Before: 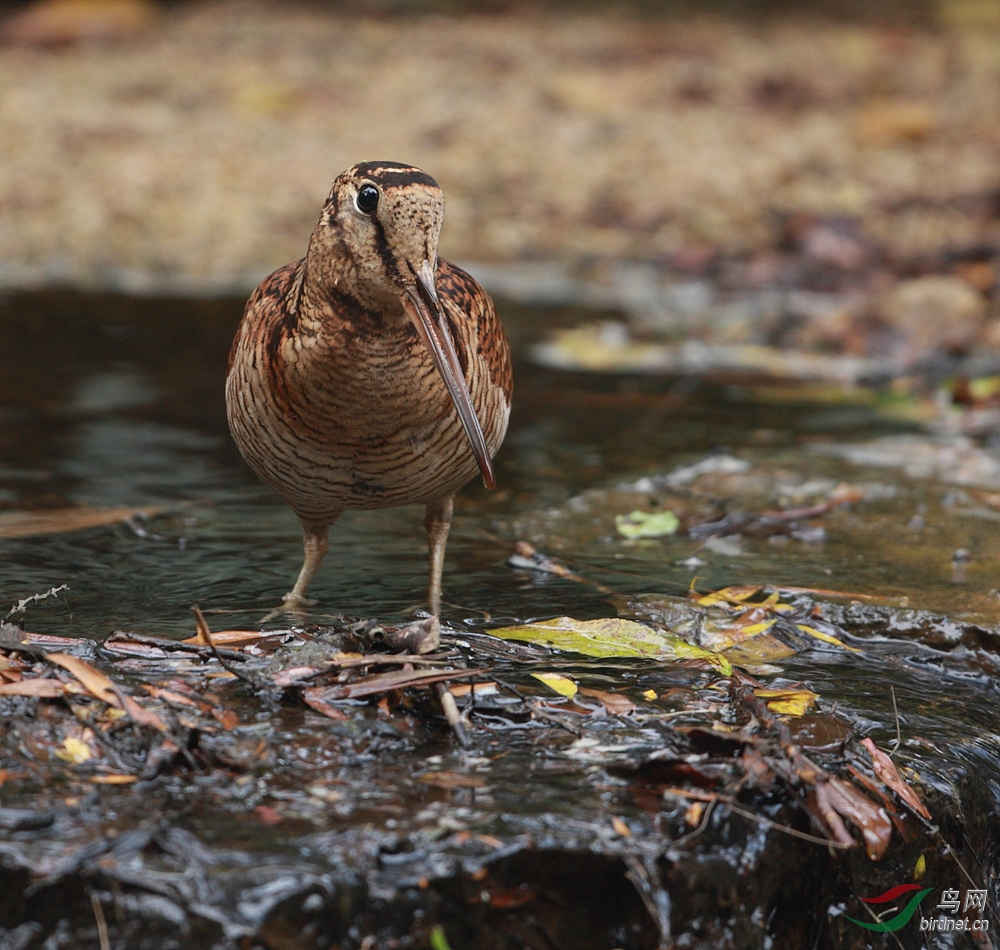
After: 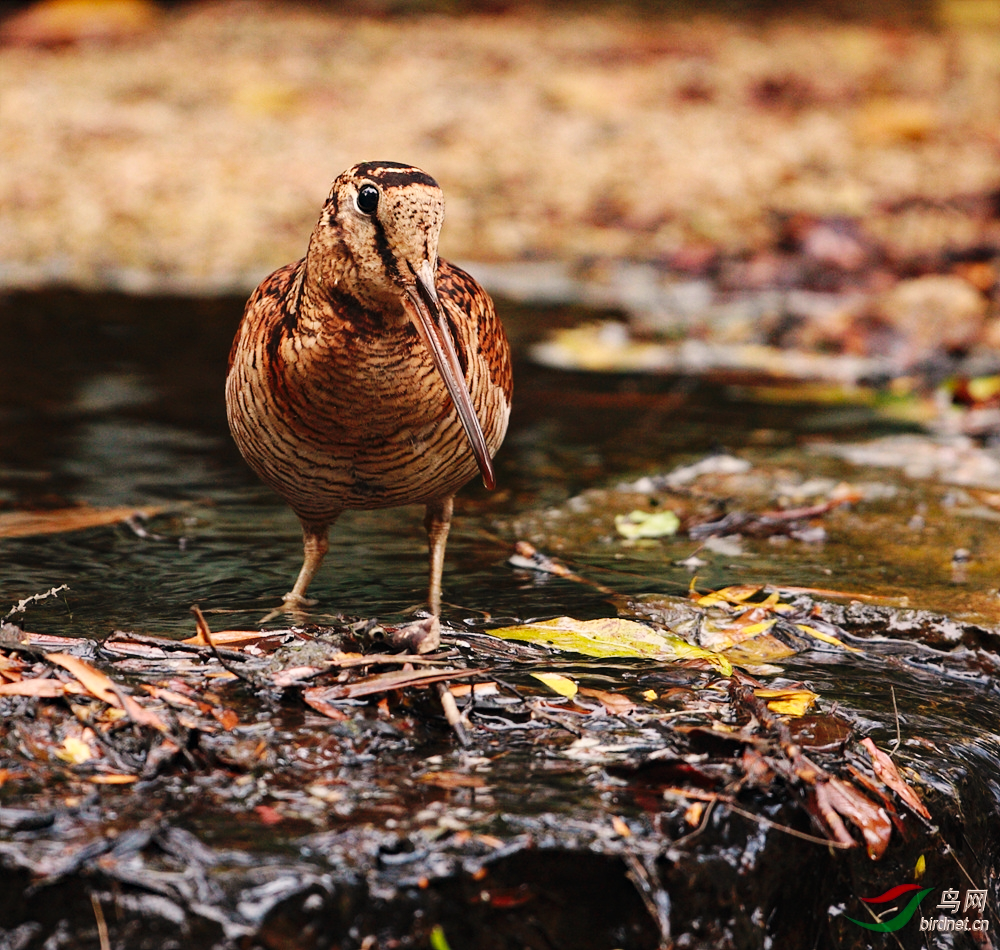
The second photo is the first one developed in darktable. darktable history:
base curve: curves: ch0 [(0, 0) (0.036, 0.025) (0.121, 0.166) (0.206, 0.329) (0.605, 0.79) (1, 1)], preserve colors none
white balance: red 1.127, blue 0.943
haze removal: compatibility mode true, adaptive false
